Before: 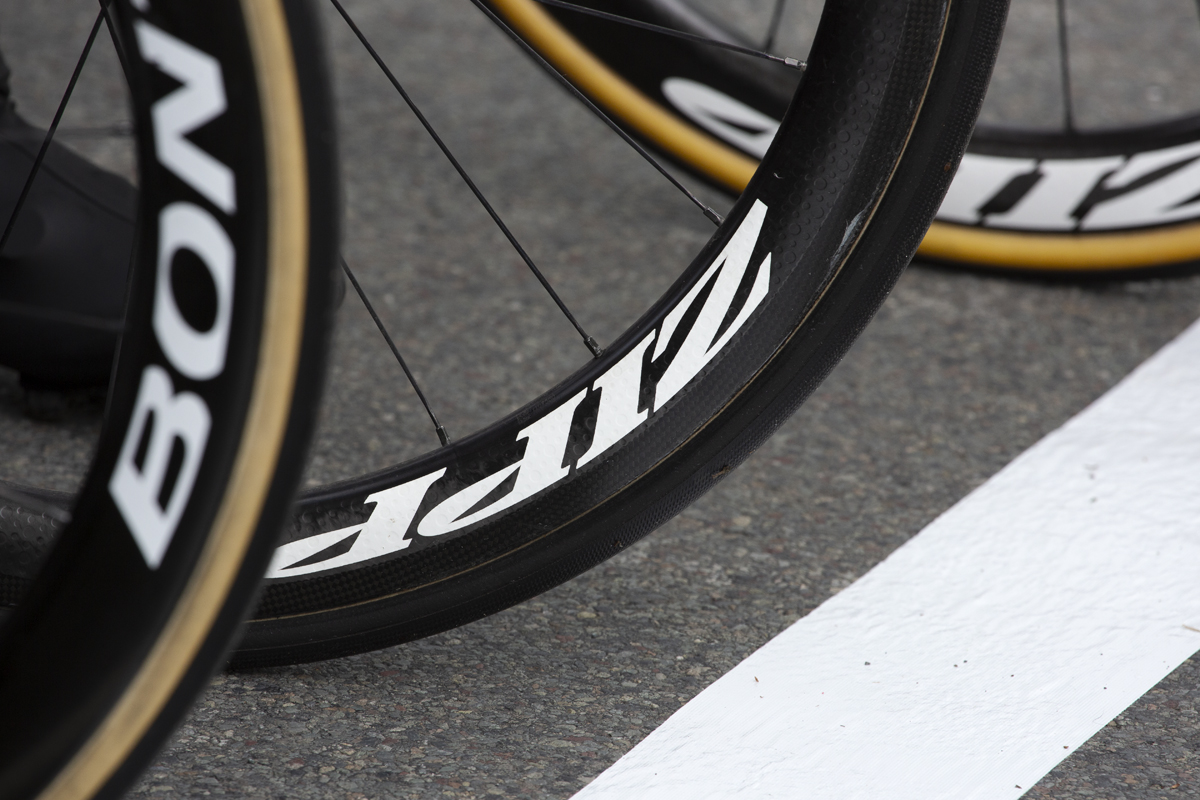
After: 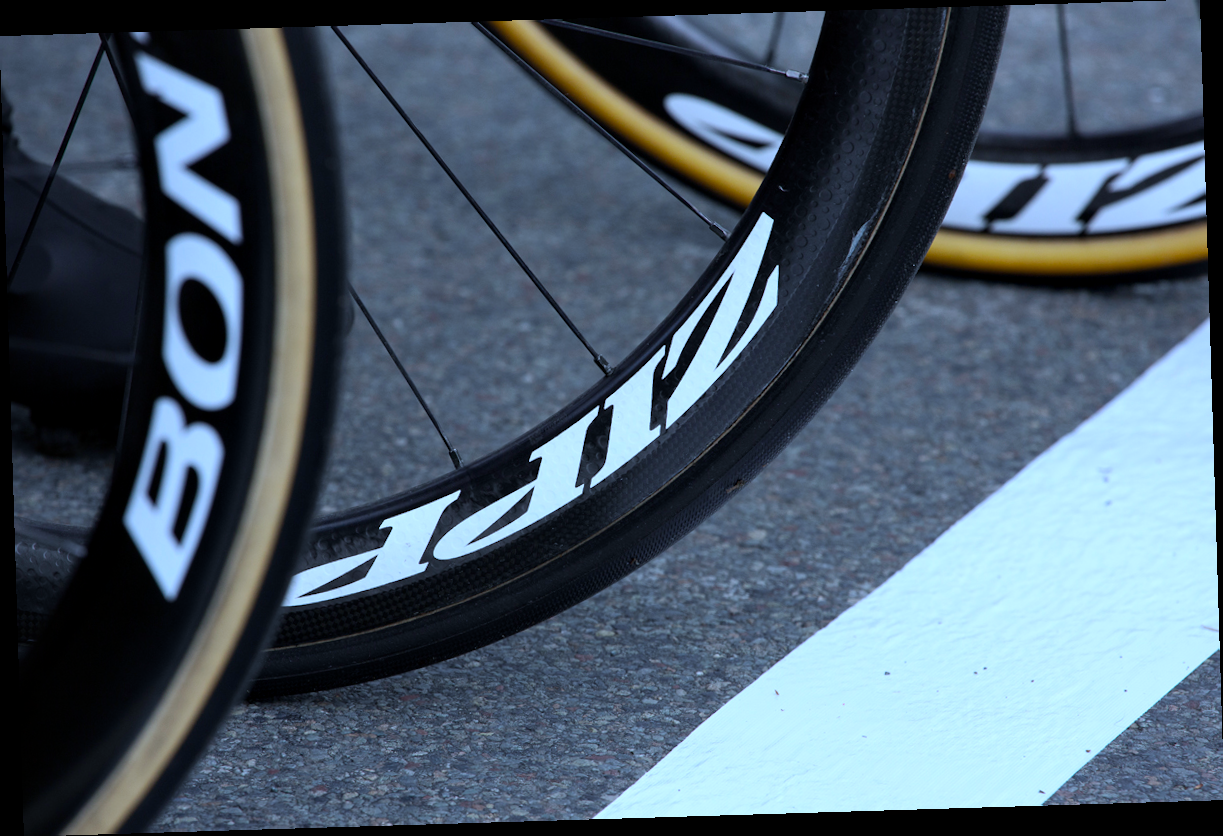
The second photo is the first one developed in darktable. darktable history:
white balance: red 0.871, blue 1.249
rotate and perspective: rotation -1.75°, automatic cropping off
contrast equalizer: octaves 7, y [[0.6 ×6], [0.55 ×6], [0 ×6], [0 ×6], [0 ×6]], mix 0.15
